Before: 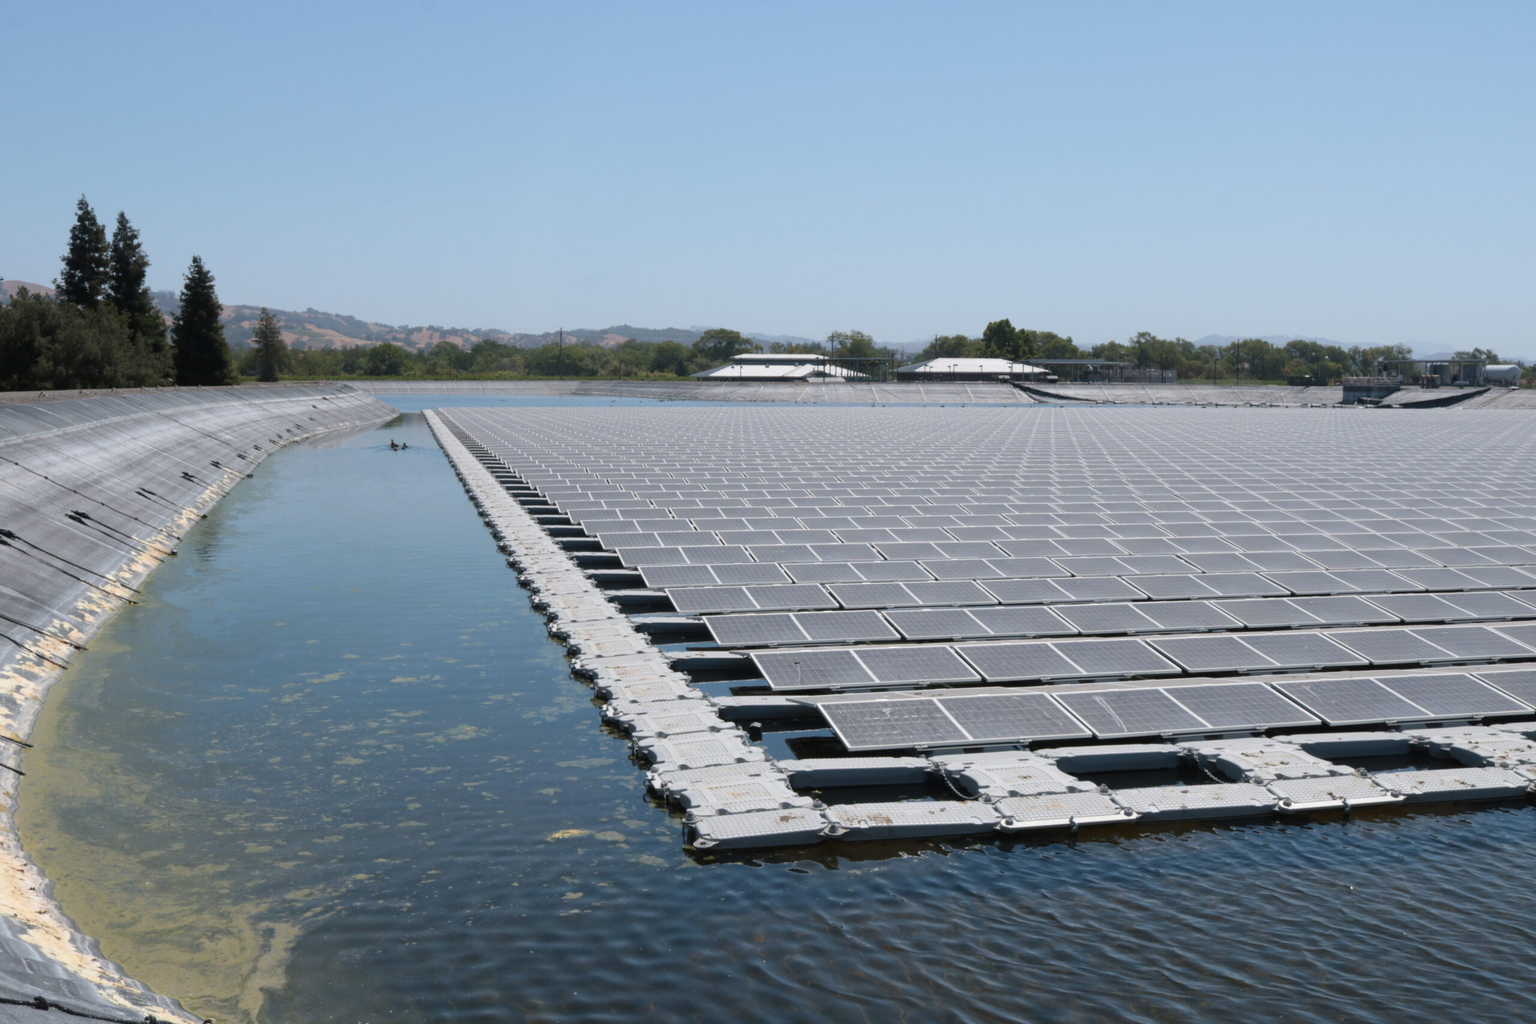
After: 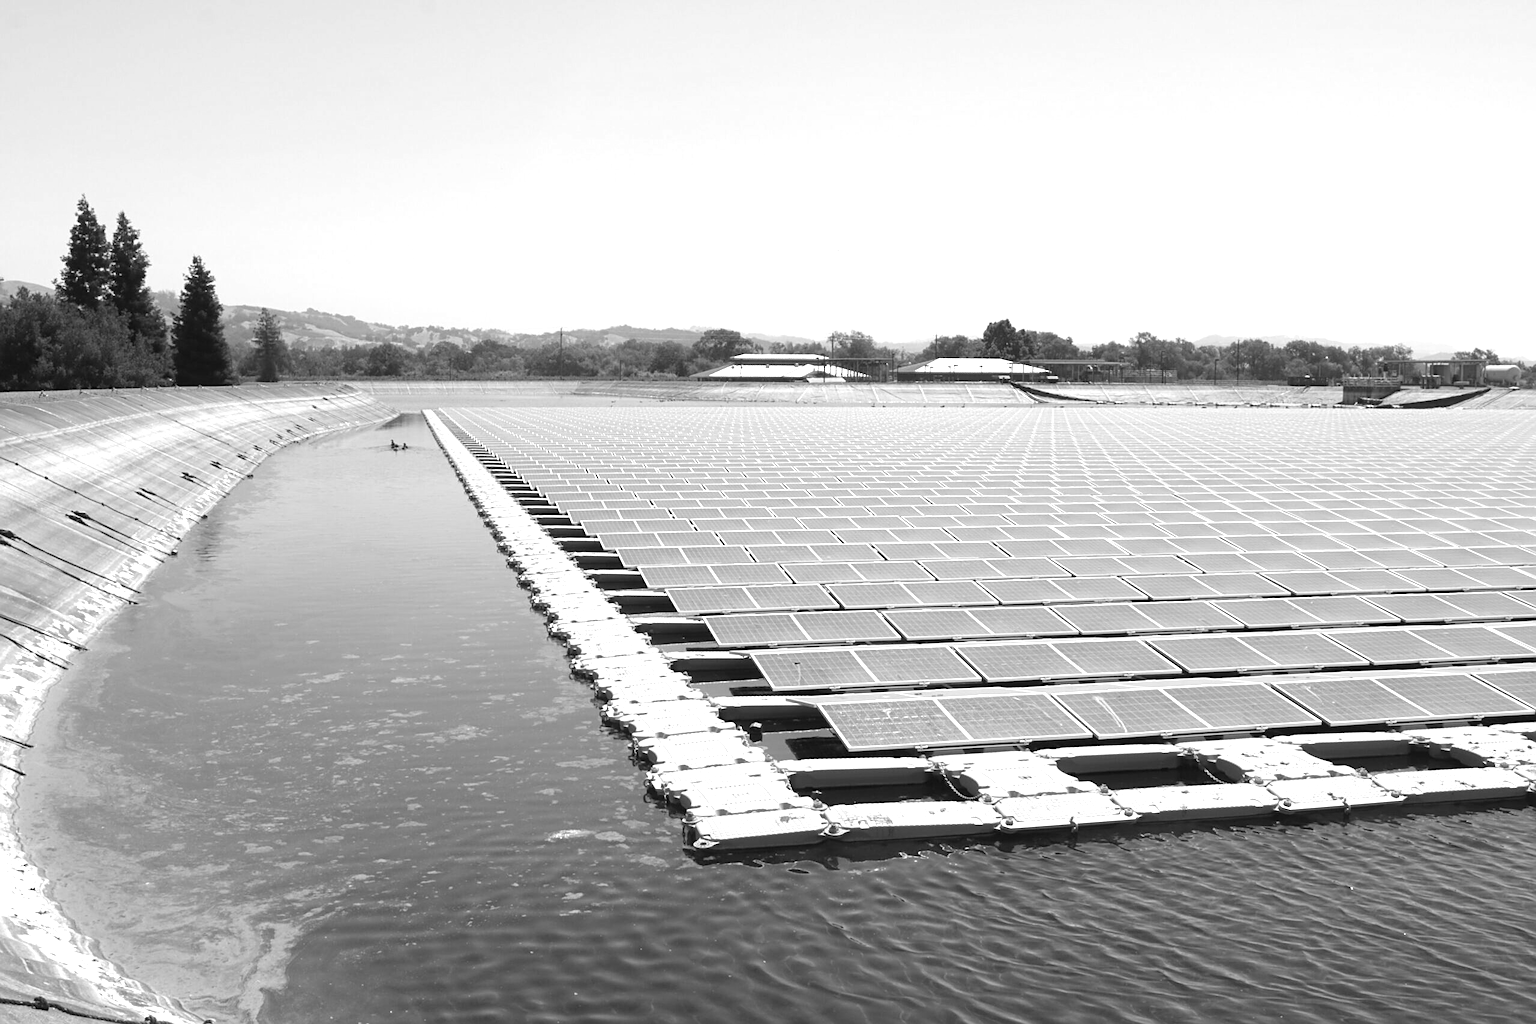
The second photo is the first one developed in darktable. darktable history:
monochrome: on, module defaults
sharpen: on, module defaults
exposure: black level correction 0, exposure 1 EV, compensate exposure bias true, compensate highlight preservation false
contrast equalizer: y [[0.5, 0.5, 0.472, 0.5, 0.5, 0.5], [0.5 ×6], [0.5 ×6], [0 ×6], [0 ×6]]
